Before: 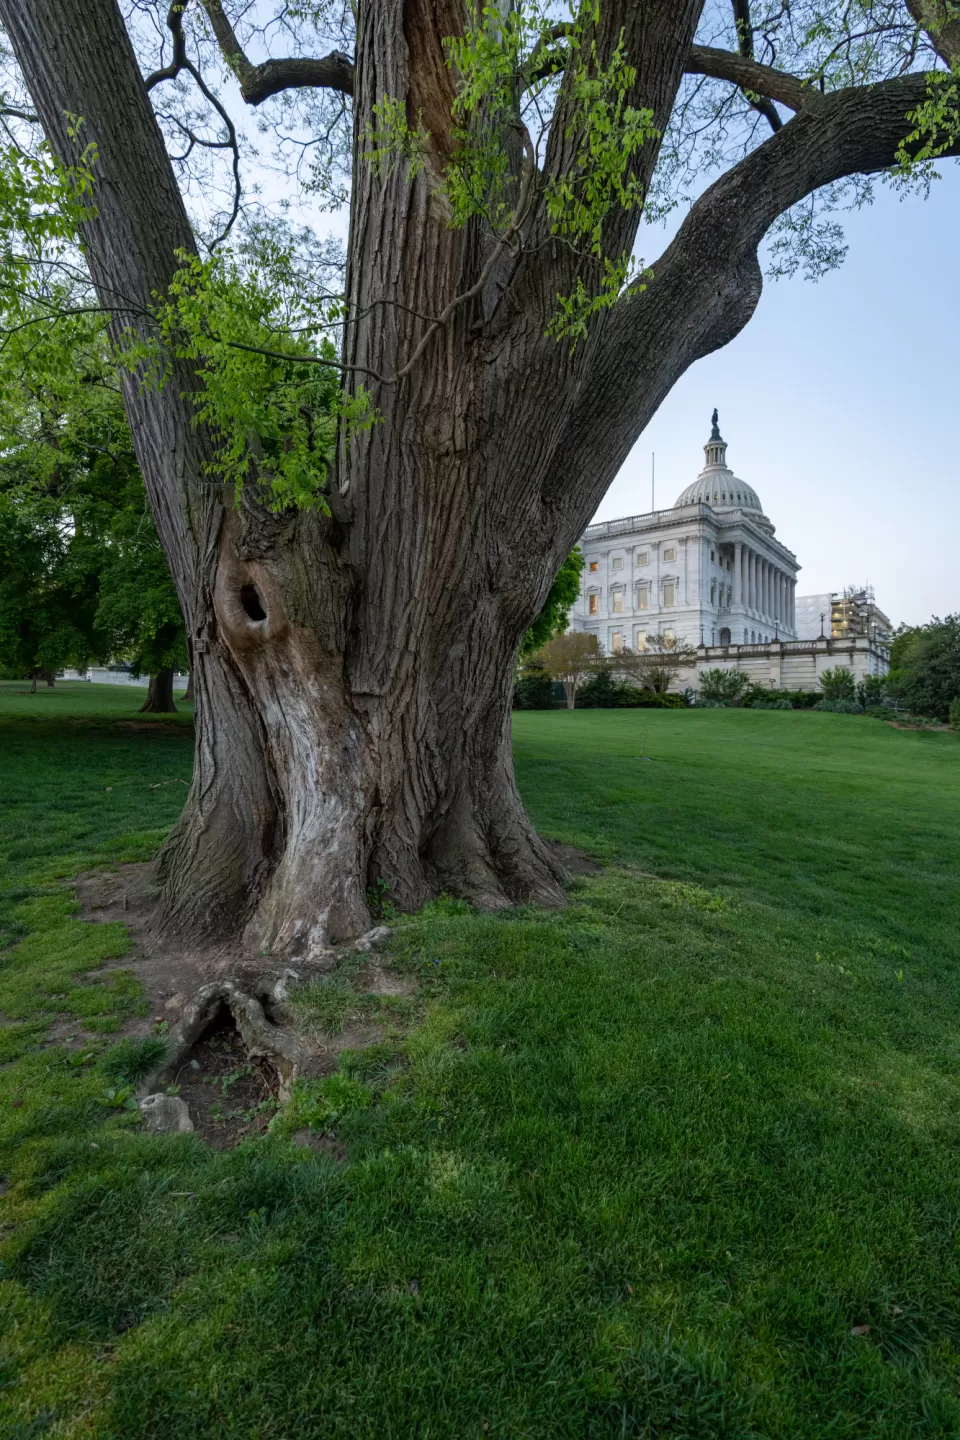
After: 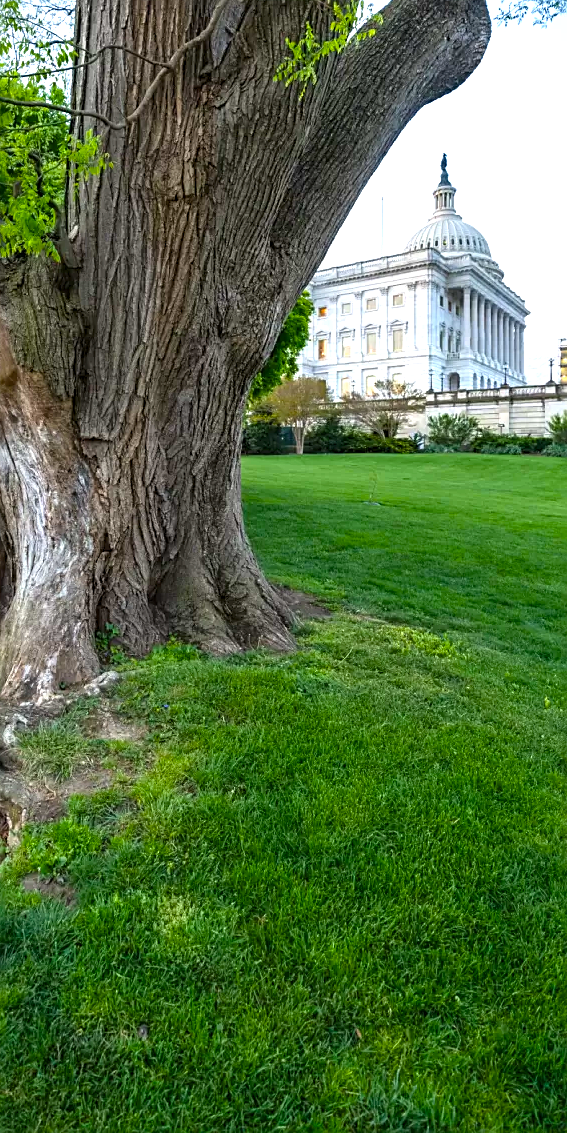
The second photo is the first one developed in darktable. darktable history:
crop and rotate: left 28.256%, top 17.734%, right 12.656%, bottom 3.573%
sharpen: on, module defaults
exposure: black level correction 0, exposure 1.198 EV, compensate exposure bias true, compensate highlight preservation false
color balance rgb: perceptual saturation grading › global saturation 25%, global vibrance 20%
